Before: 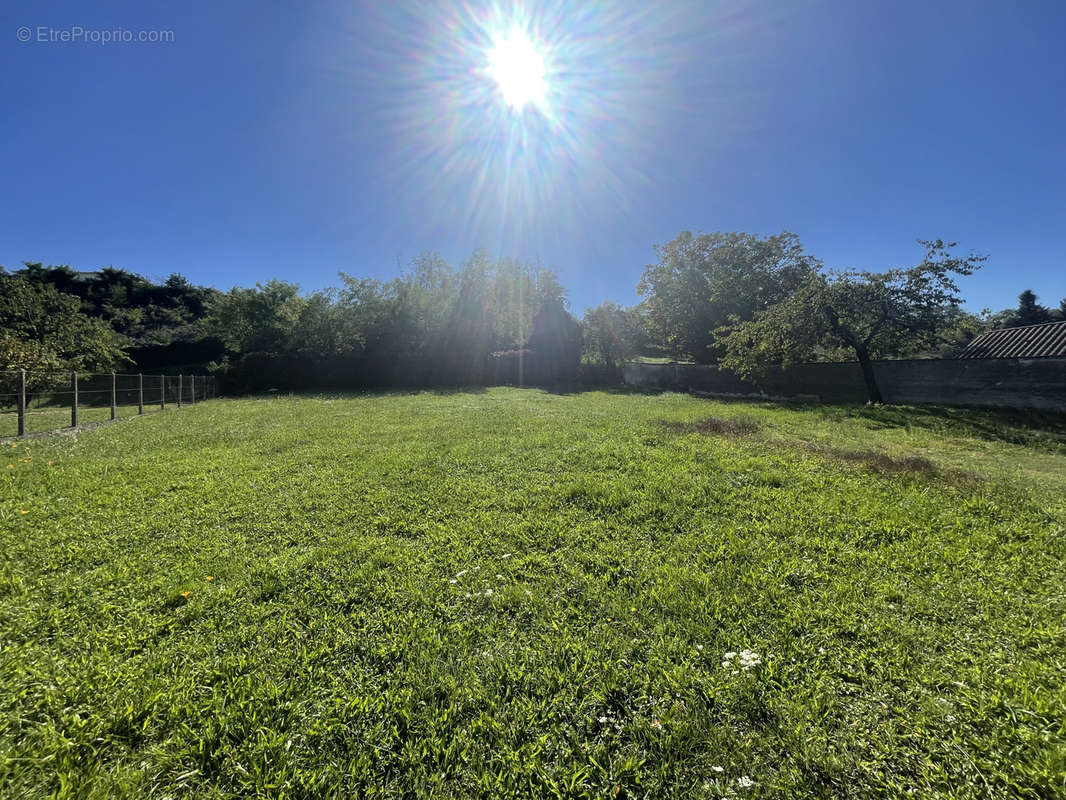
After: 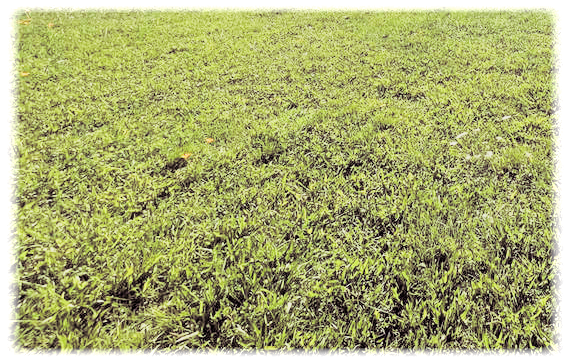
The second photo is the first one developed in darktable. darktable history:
vignetting: fall-off start 93%, fall-off radius 5%, brightness 1, saturation -0.49, automatic ratio true, width/height ratio 1.332, shape 0.04, unbound false
crop and rotate: top 54.778%, right 46.61%, bottom 0.159%
filmic rgb: black relative exposure -6.98 EV, white relative exposure 5.63 EV, hardness 2.86
white balance: red 1.029, blue 0.92
split-toning: shadows › hue 316.8°, shadows › saturation 0.47, highlights › hue 201.6°, highlights › saturation 0, balance -41.97, compress 28.01%
exposure: black level correction 0, exposure 1.741 EV, compensate exposure bias true, compensate highlight preservation false
